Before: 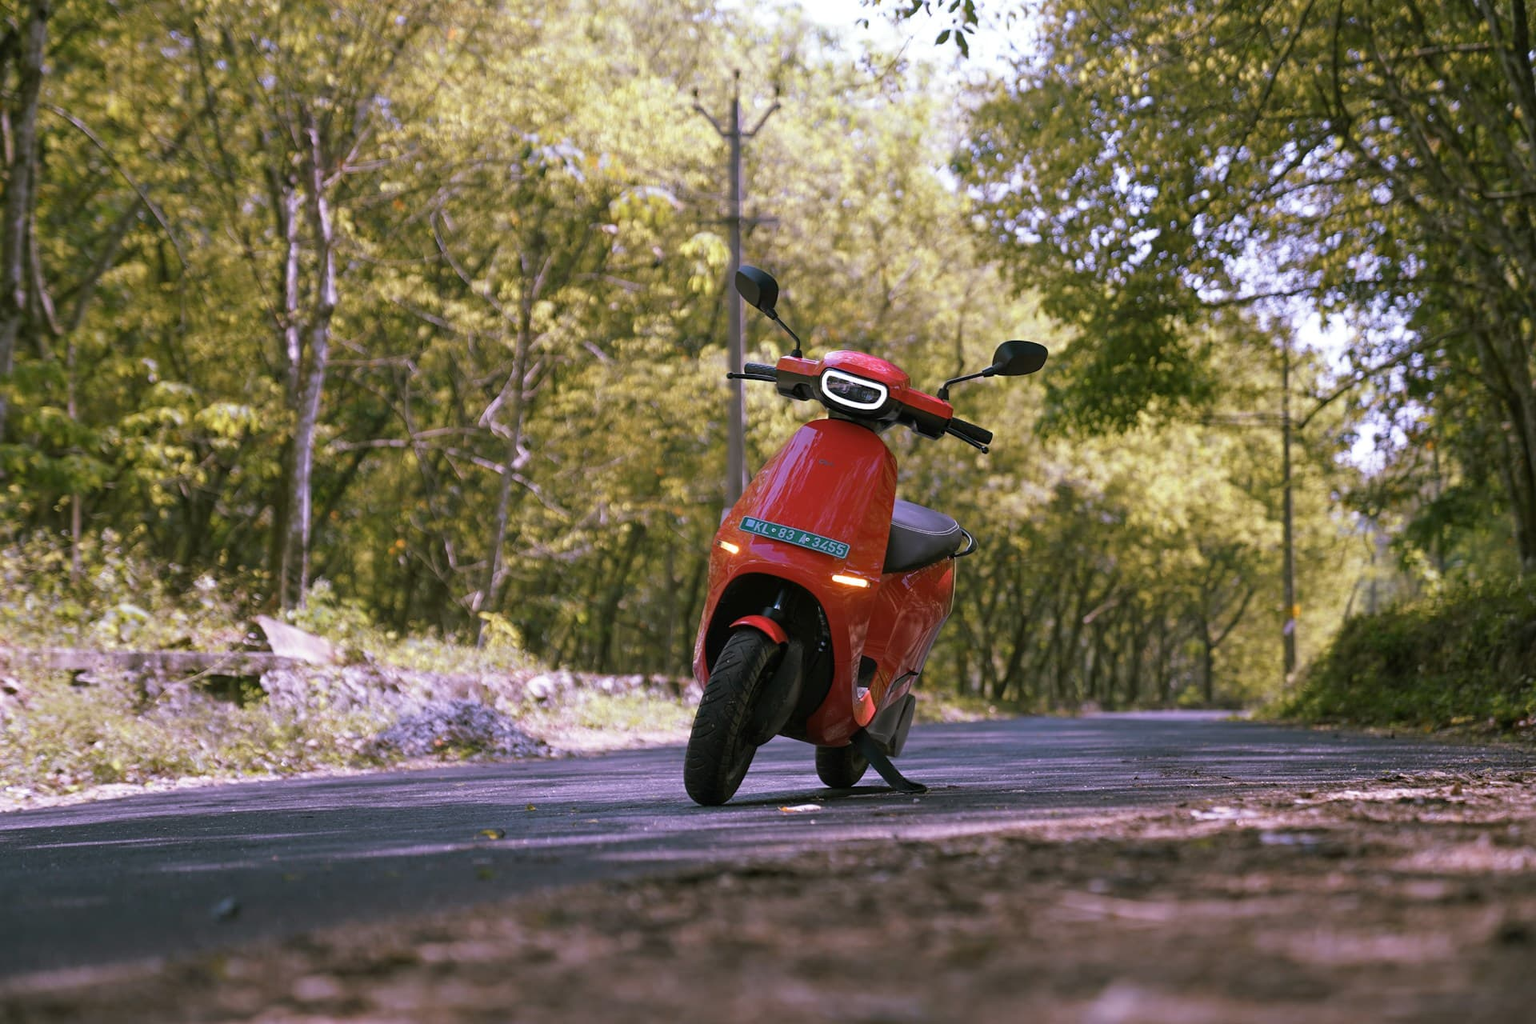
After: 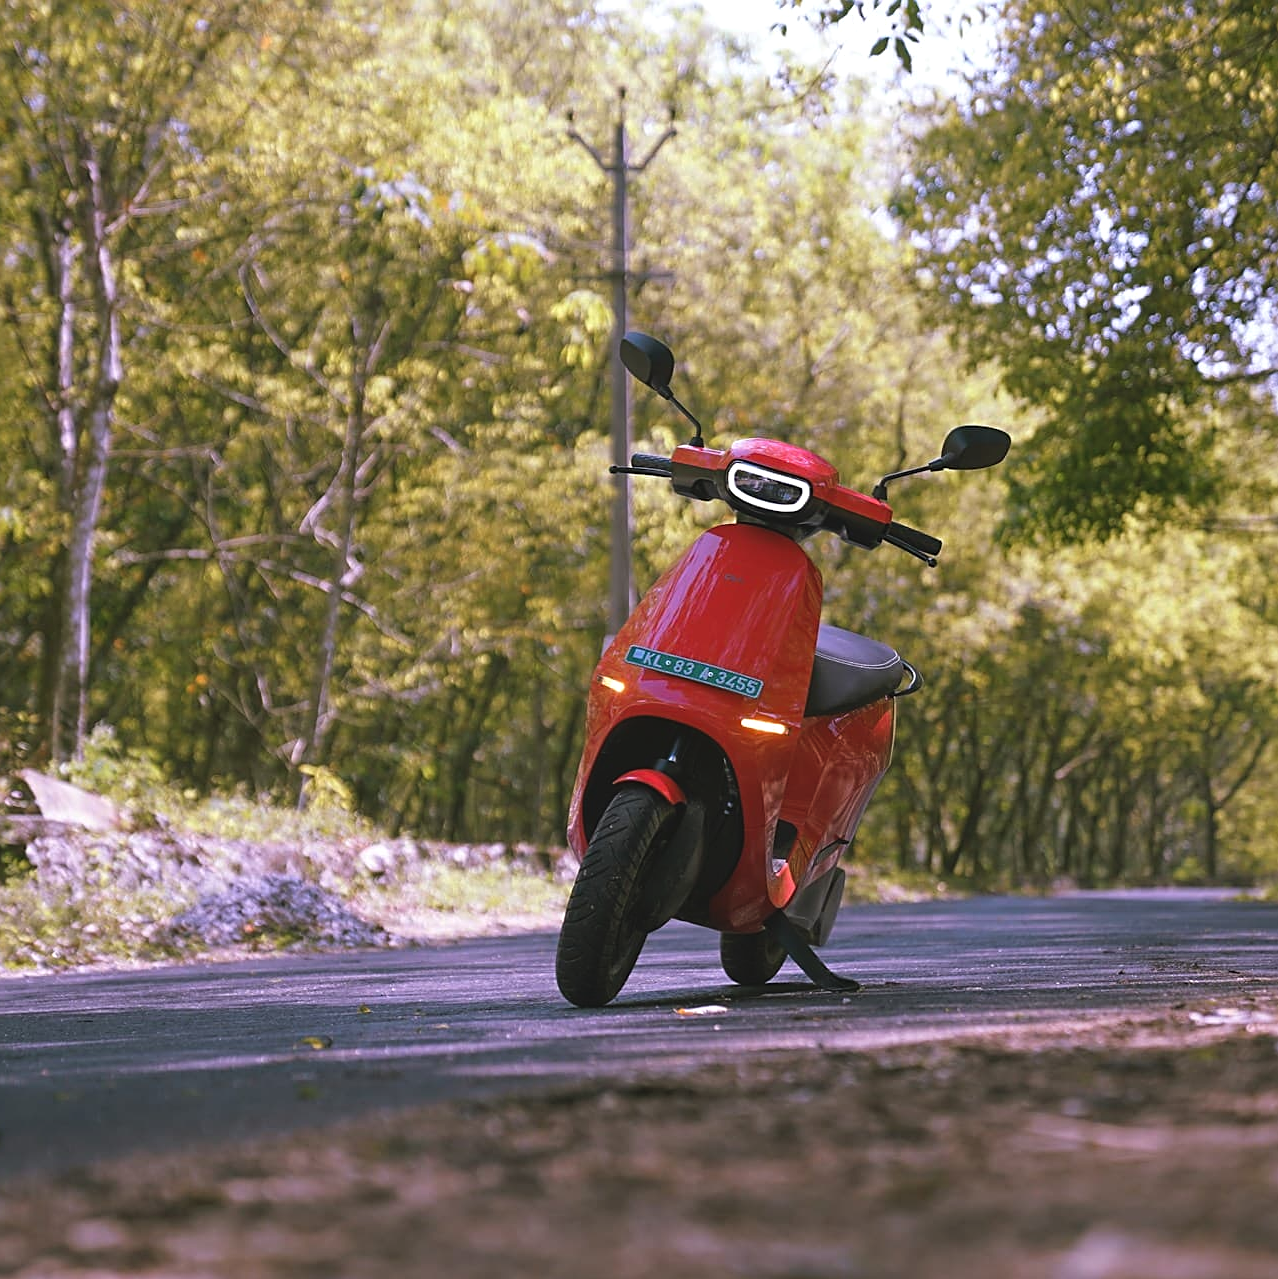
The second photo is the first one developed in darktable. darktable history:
crop and rotate: left 15.607%, right 17.795%
sharpen: on, module defaults
contrast brightness saturation: saturation 0.1
exposure: black level correction -0.007, exposure 0.071 EV, compensate highlight preservation false
